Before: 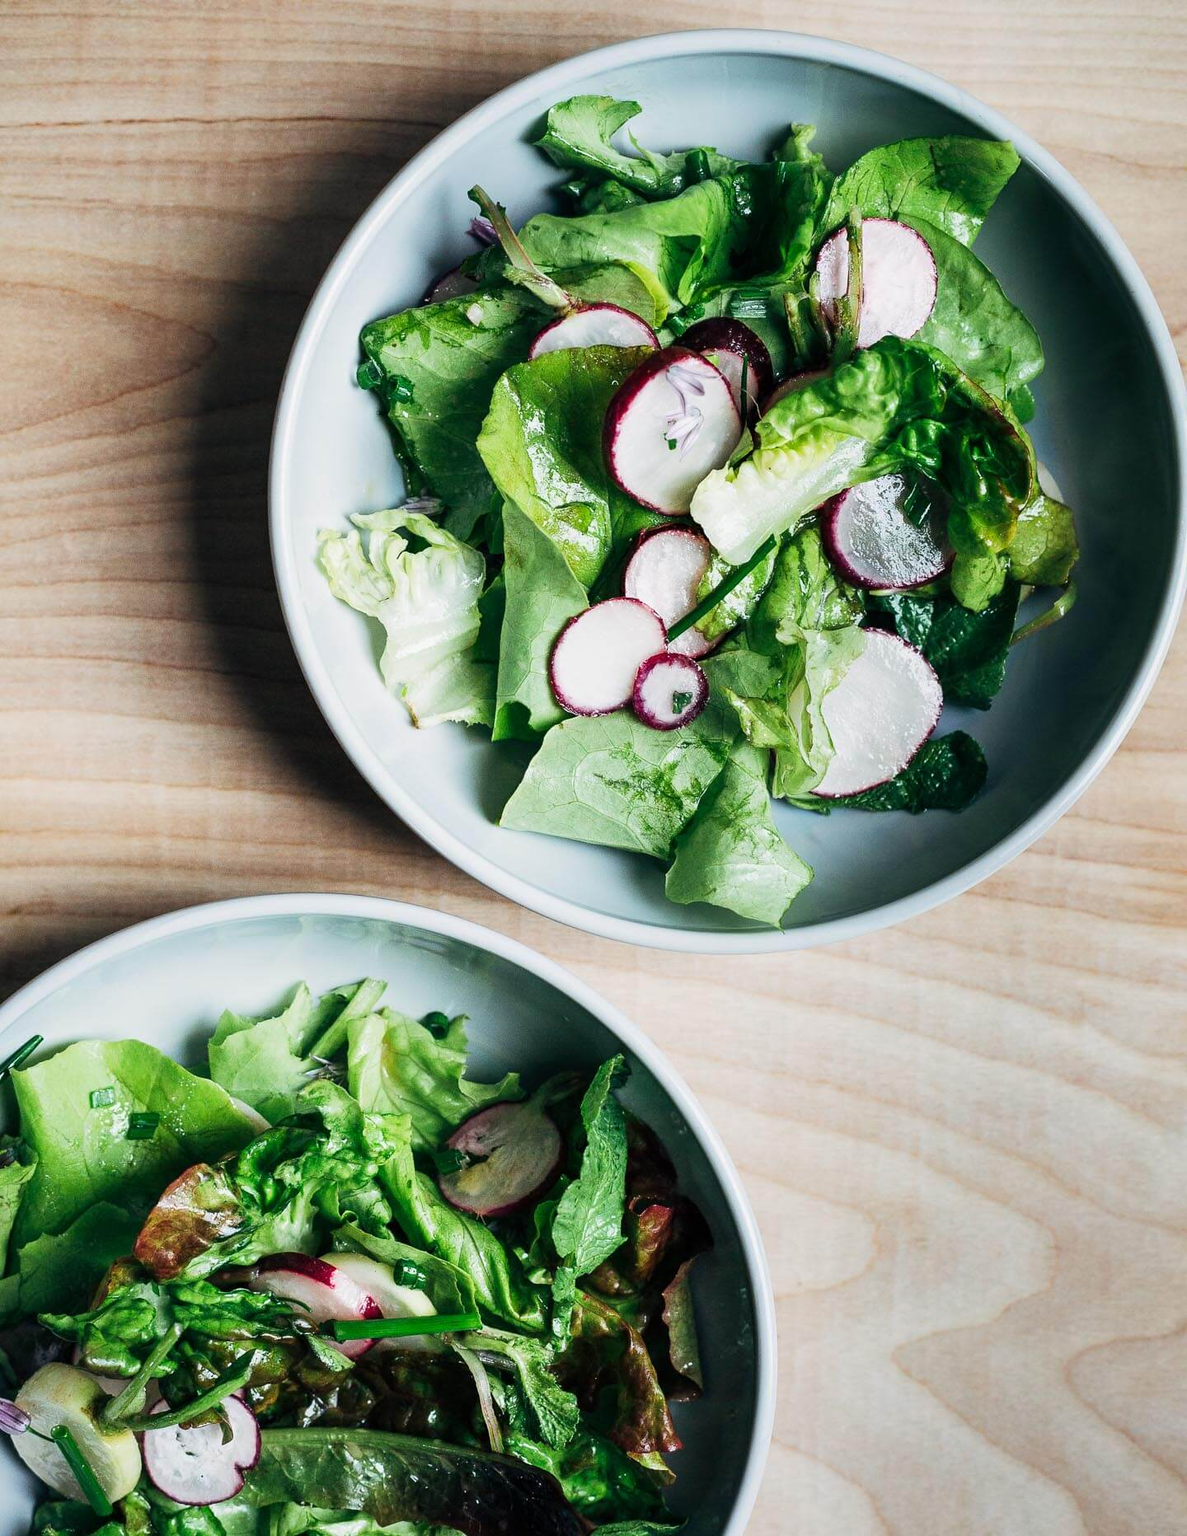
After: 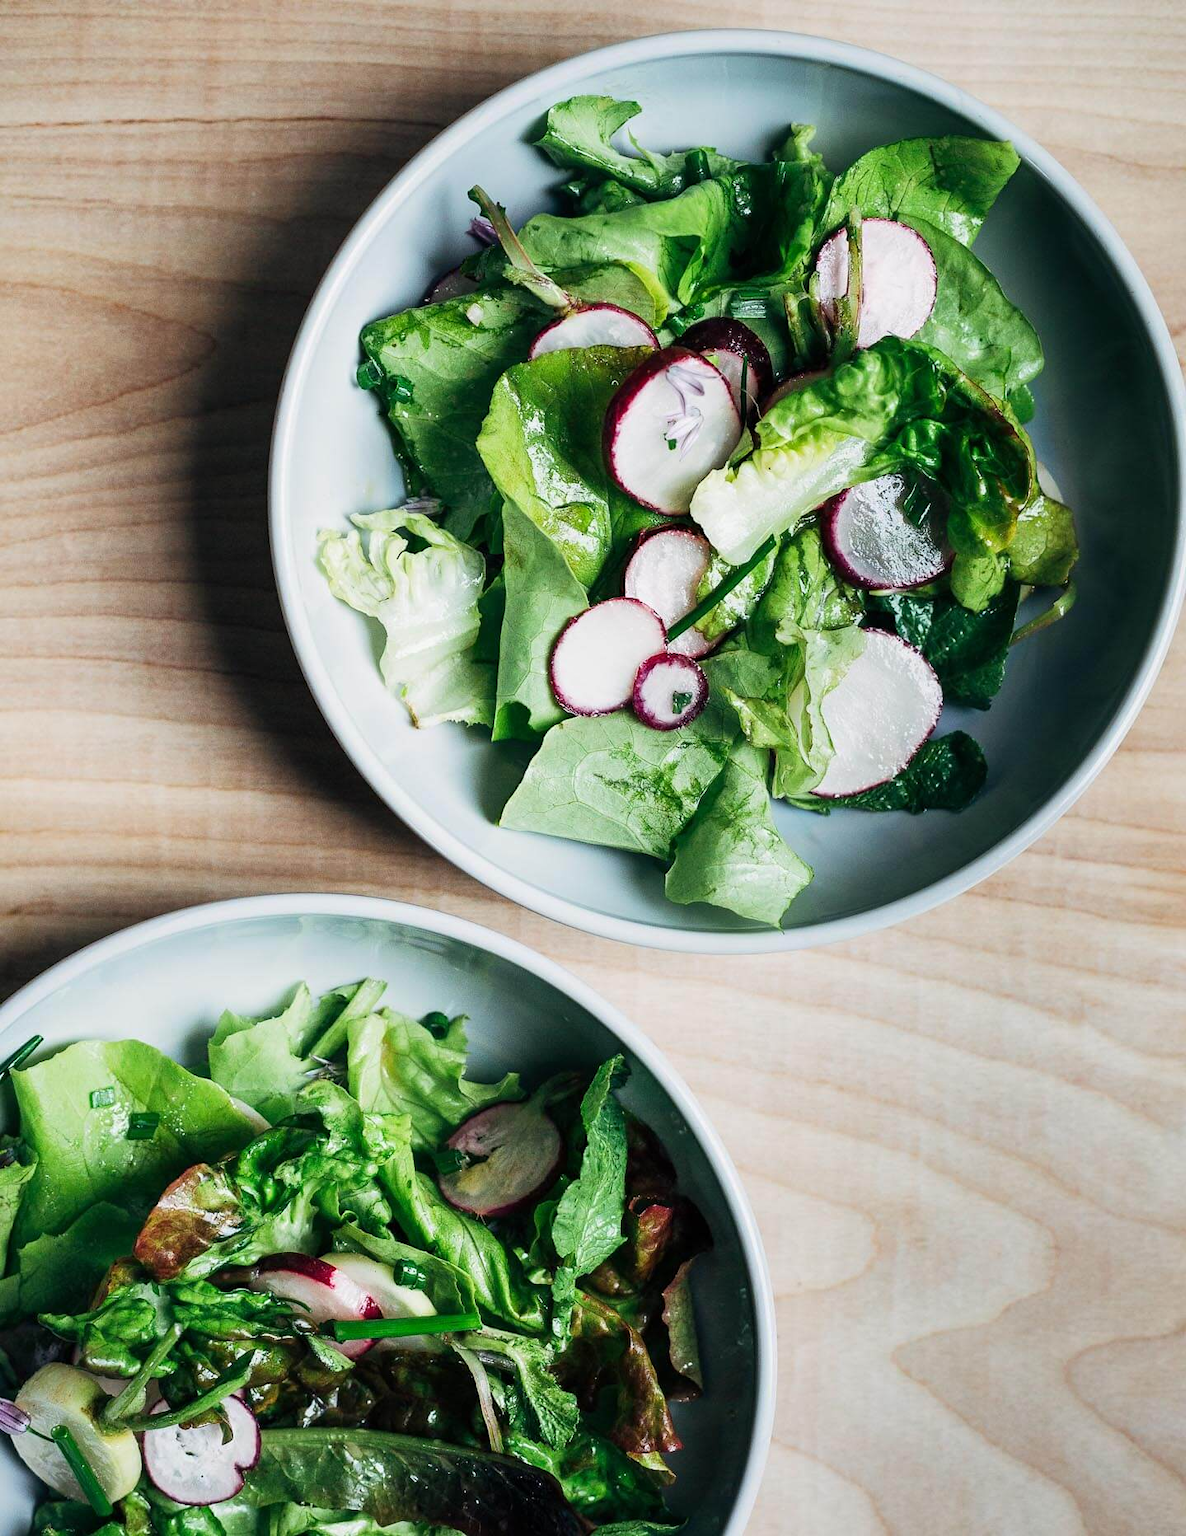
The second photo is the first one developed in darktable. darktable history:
exposure: exposure -0.016 EV, compensate highlight preservation false
